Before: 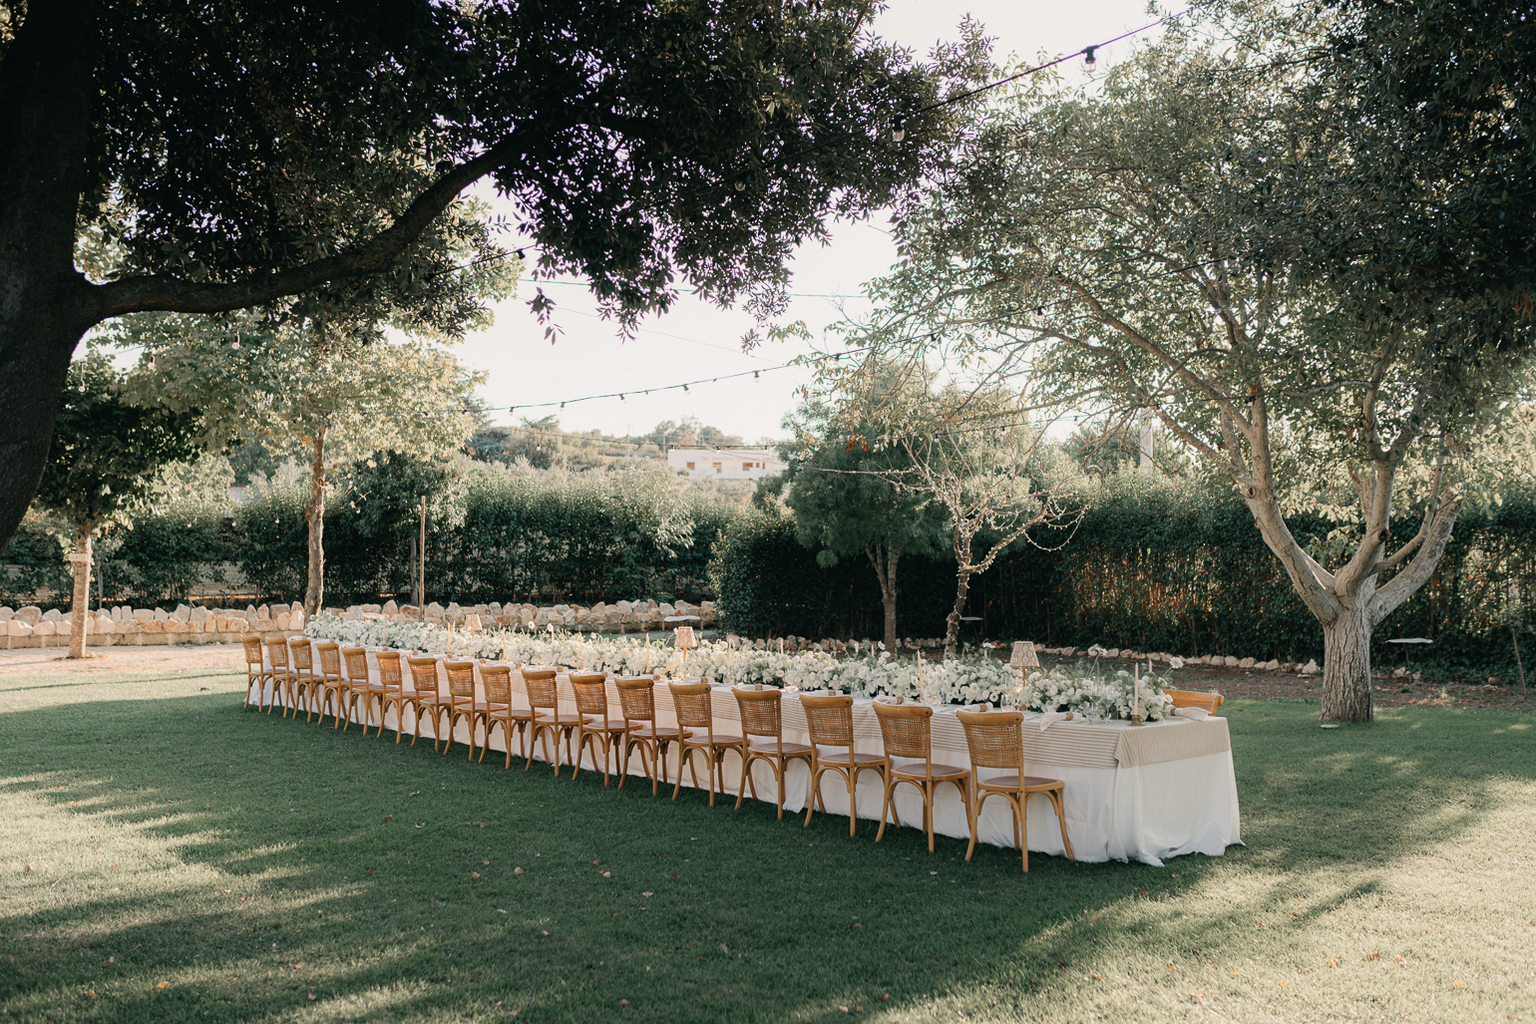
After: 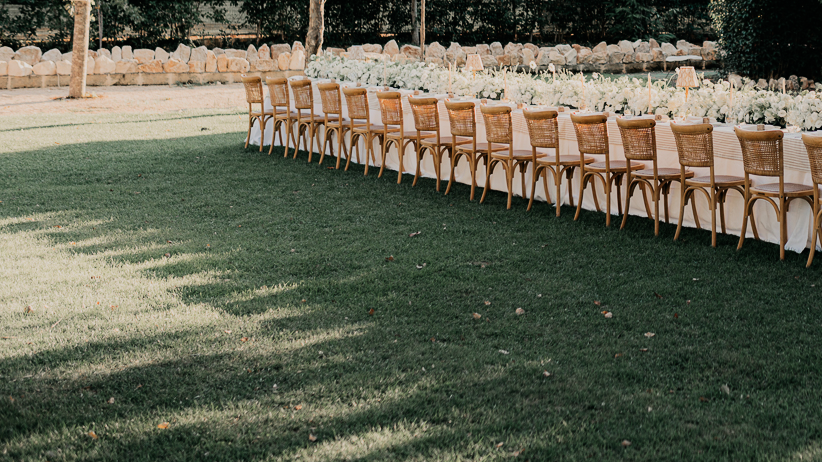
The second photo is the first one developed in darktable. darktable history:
filmic rgb: black relative exposure -7.5 EV, white relative exposure 5 EV, hardness 3.31, contrast 1.3, contrast in shadows safe
crop and rotate: top 54.778%, right 46.61%, bottom 0.159%
shadows and highlights: shadows 20.91, highlights -35.45, soften with gaussian
